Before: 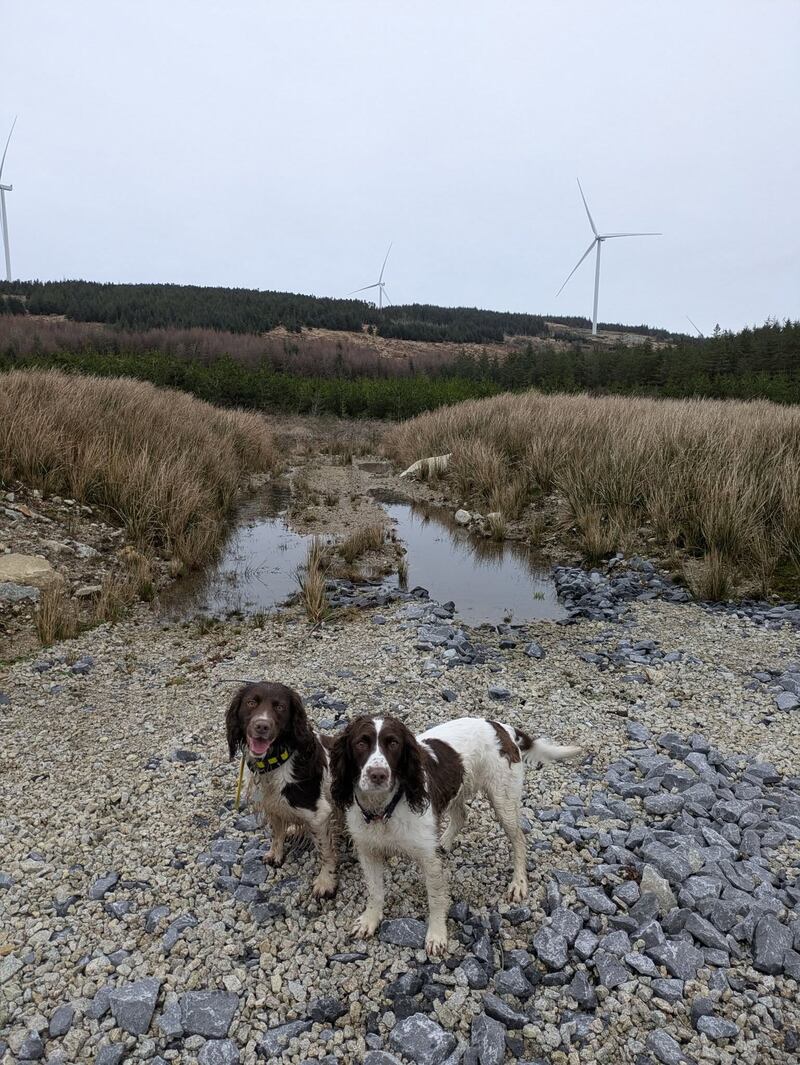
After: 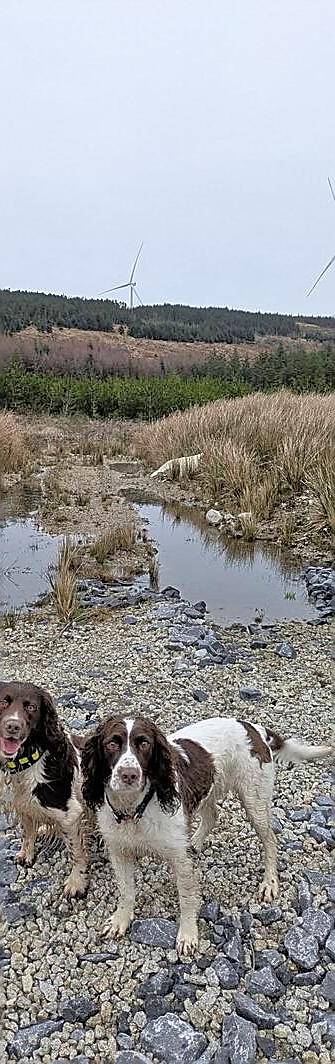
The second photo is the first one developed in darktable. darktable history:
crop: left 31.196%, right 26.886%
tone equalizer: -7 EV 0.162 EV, -6 EV 0.594 EV, -5 EV 1.15 EV, -4 EV 1.36 EV, -3 EV 1.14 EV, -2 EV 0.6 EV, -1 EV 0.16 EV
sharpen: radius 1.428, amount 1.247, threshold 0.69
